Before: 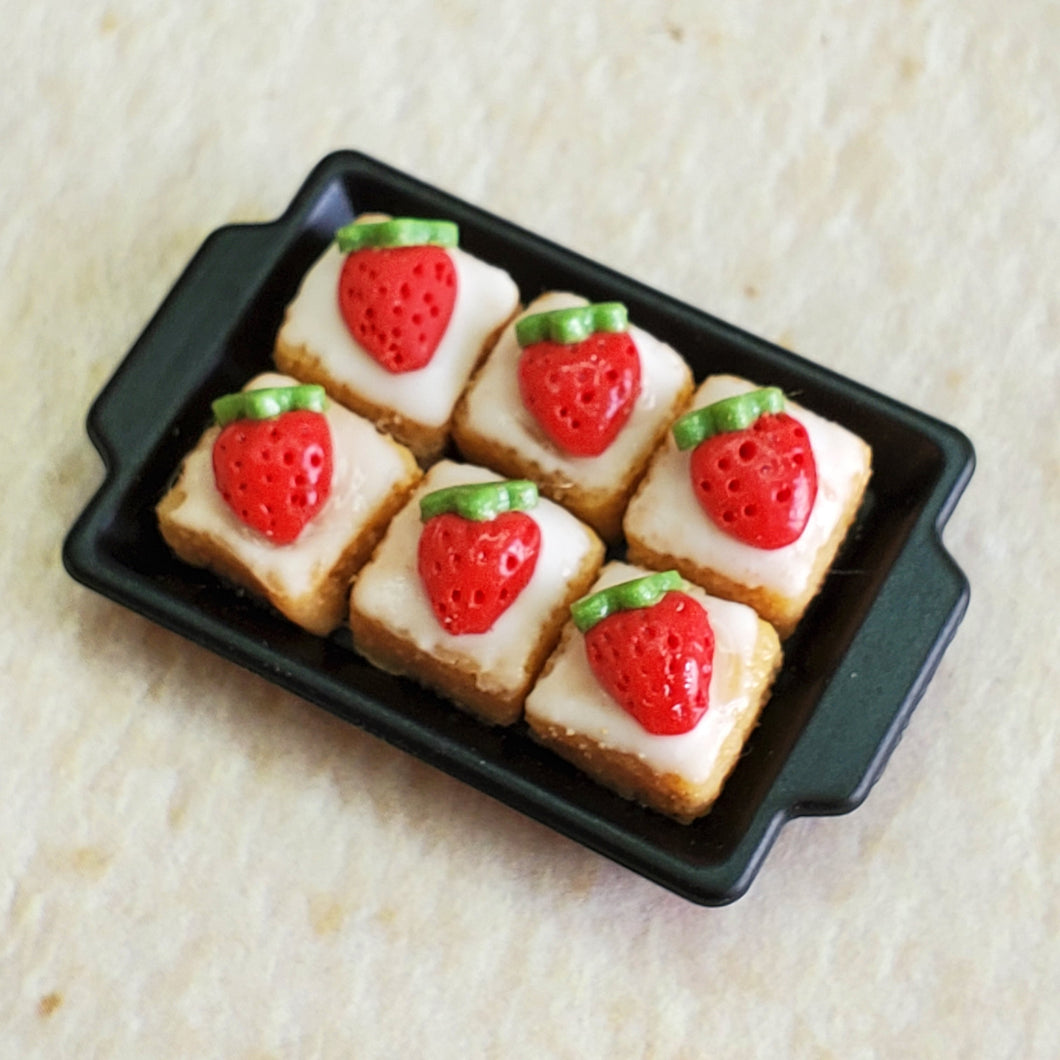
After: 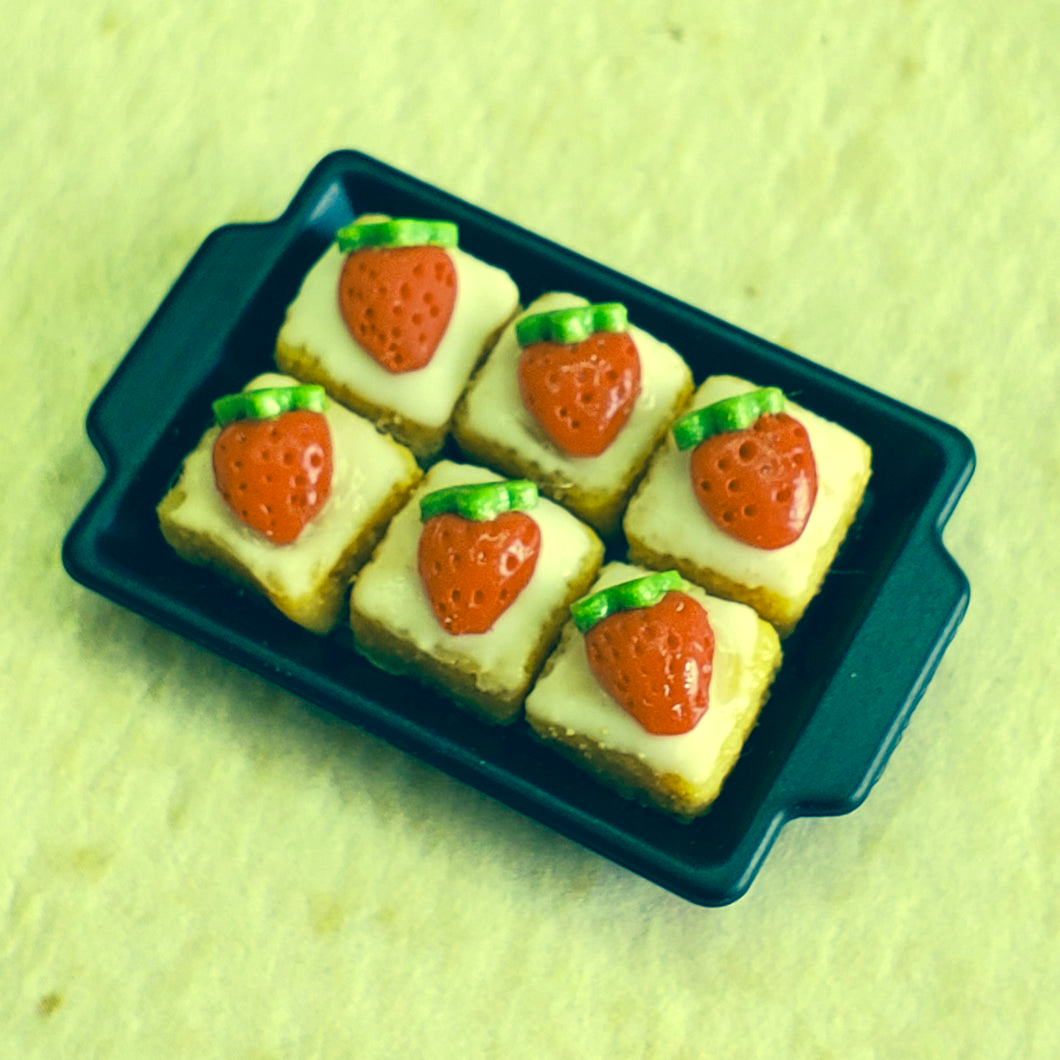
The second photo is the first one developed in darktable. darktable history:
exposure: black level correction 0.001, exposure 0.193 EV, compensate highlight preservation false
color correction: highlights a* -15.44, highlights b* 39.74, shadows a* -39.68, shadows b* -26.8
